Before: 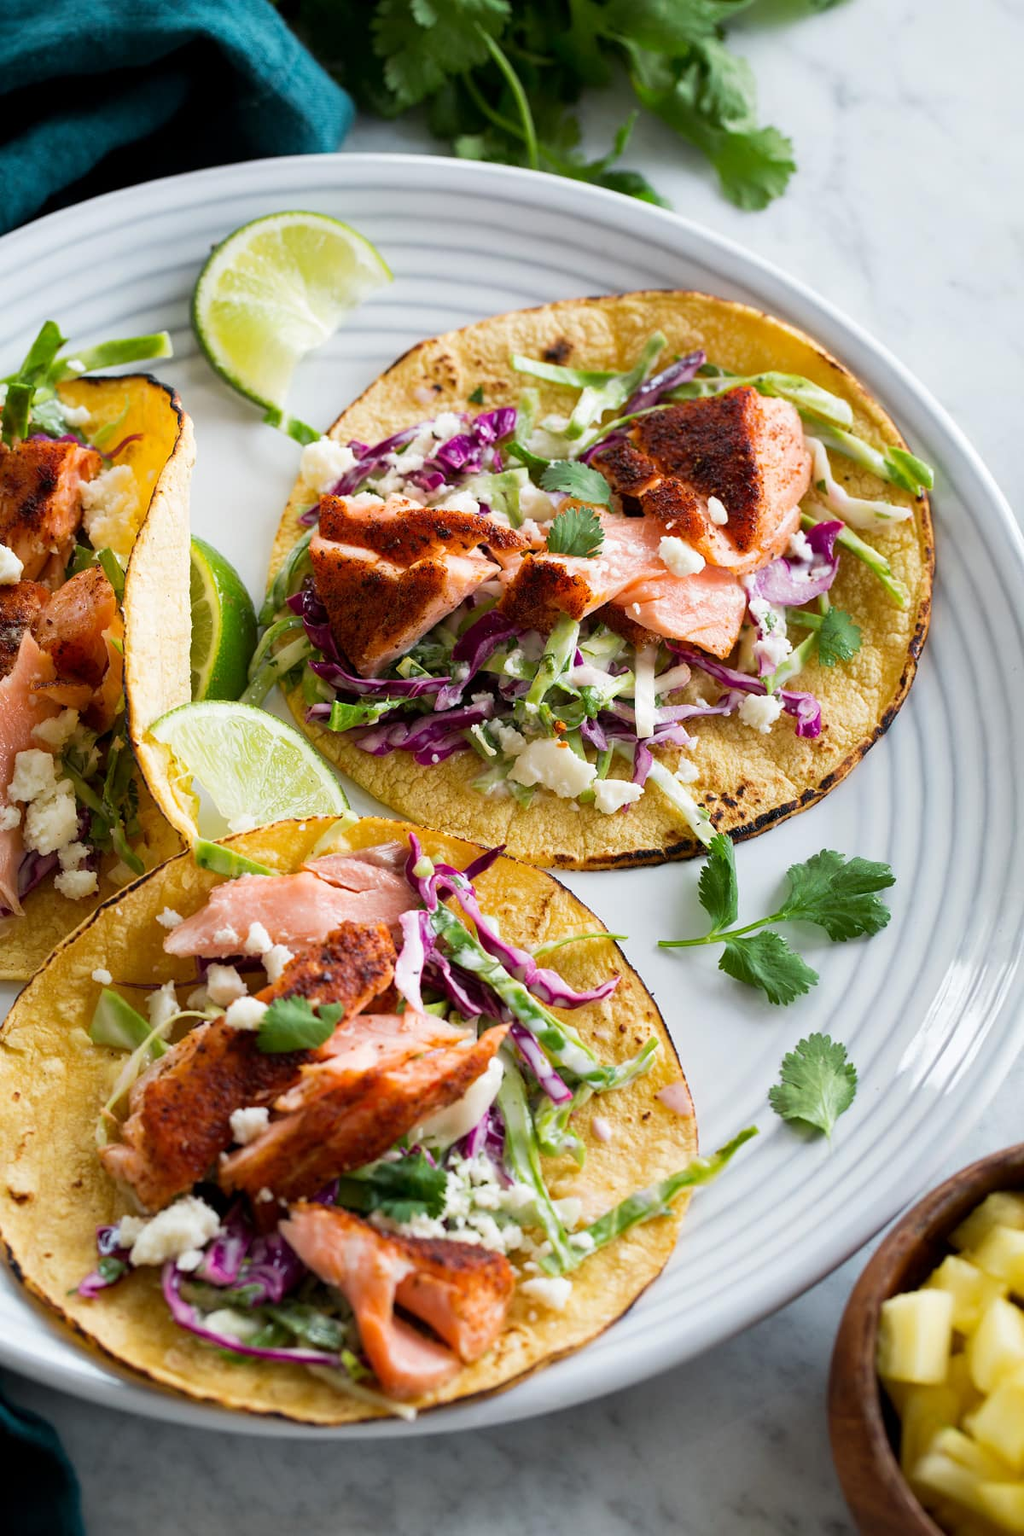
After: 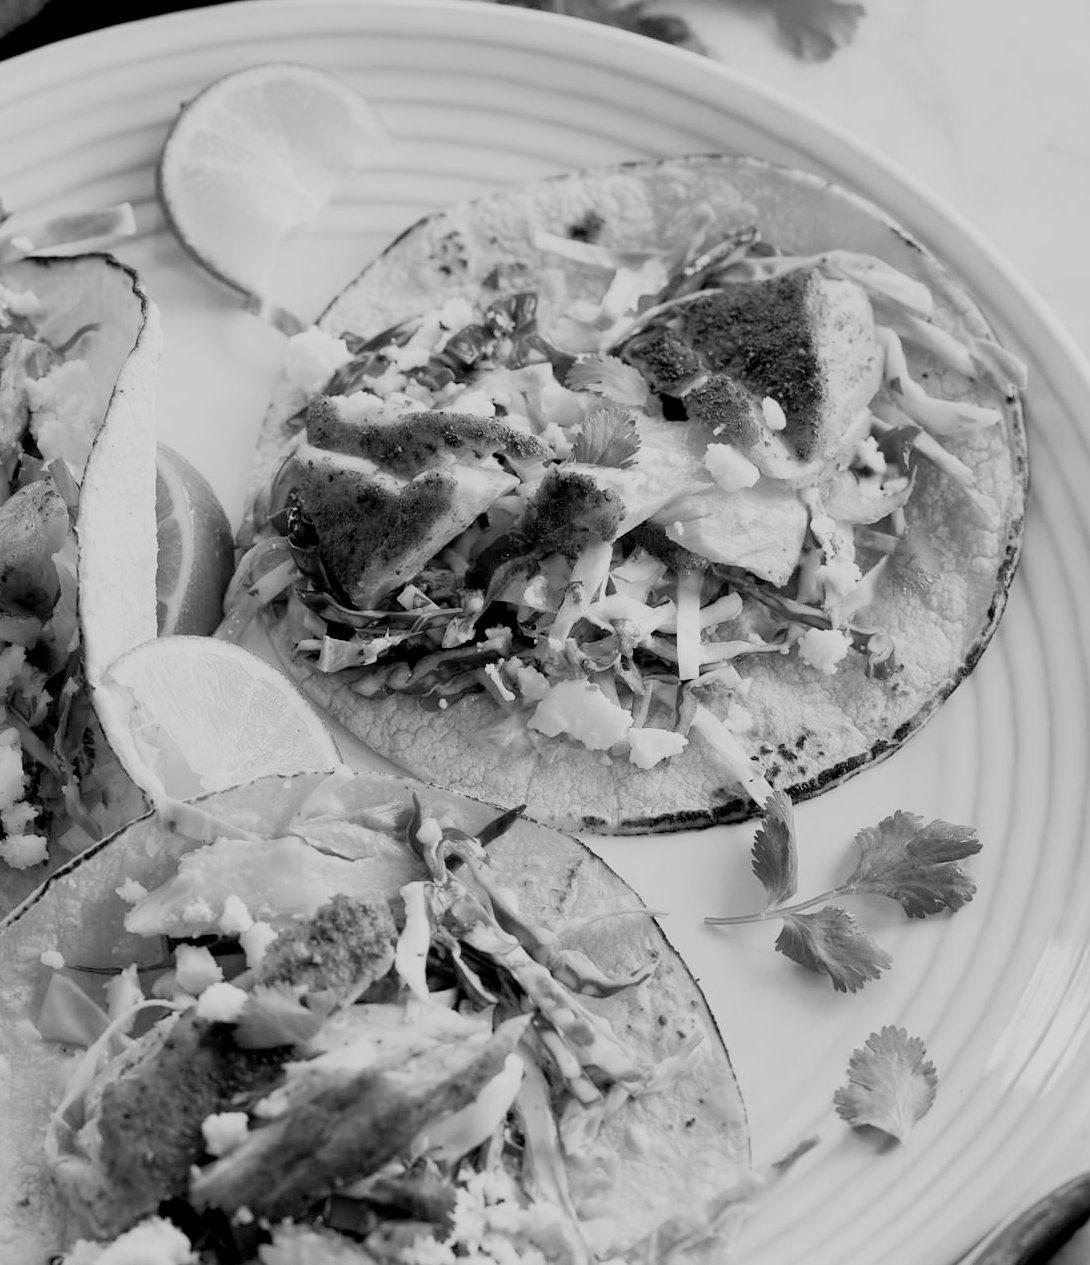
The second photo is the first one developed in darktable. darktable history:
crop: left 5.596%, top 10.314%, right 3.534%, bottom 19.395%
levels: levels [0, 0.478, 1]
exposure: exposure 0.2 EV, compensate highlight preservation false
tone equalizer: on, module defaults
filmic rgb: black relative exposure -7.65 EV, white relative exposure 4.56 EV, hardness 3.61
monochrome: a 1.94, b -0.638
color balance rgb: global offset › luminance -0.5%, perceptual saturation grading › highlights -17.77%, perceptual saturation grading › mid-tones 33.1%, perceptual saturation grading › shadows 50.52%, perceptual brilliance grading › highlights 10.8%, perceptual brilliance grading › shadows -10.8%, global vibrance 24.22%, contrast -25%
